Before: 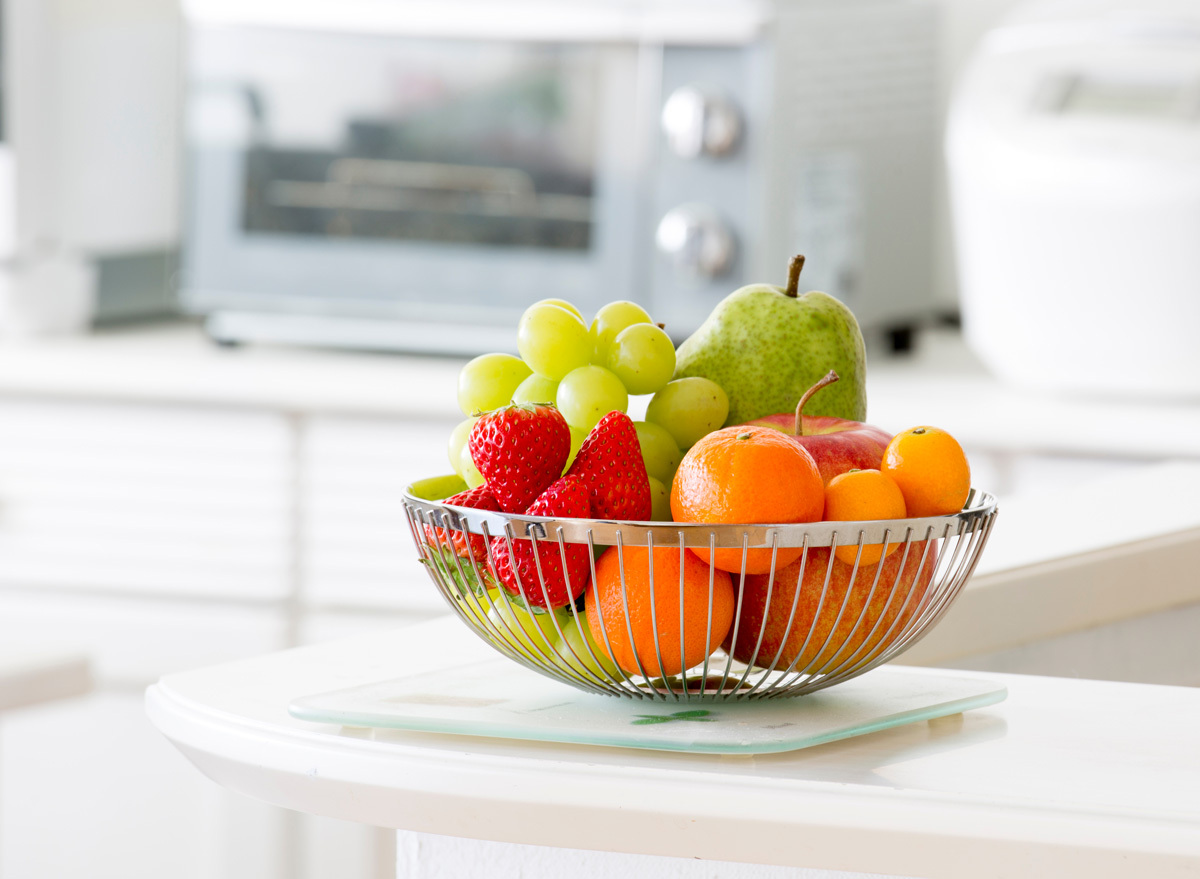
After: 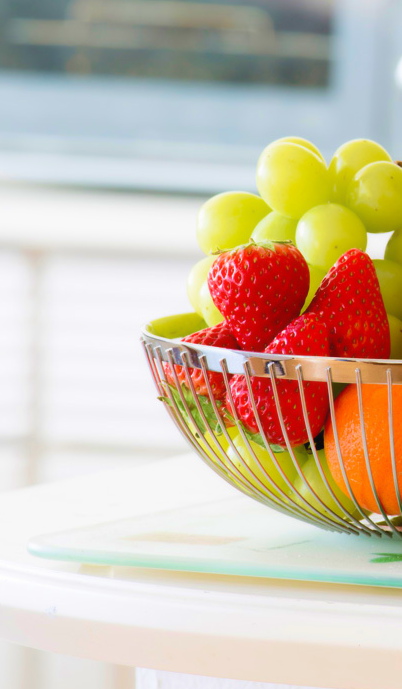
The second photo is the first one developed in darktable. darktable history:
contrast equalizer: octaves 7, y [[0.502, 0.505, 0.512, 0.529, 0.564, 0.588], [0.5 ×6], [0.502, 0.505, 0.512, 0.529, 0.564, 0.588], [0, 0.001, 0.001, 0.004, 0.008, 0.011], [0, 0.001, 0.001, 0.004, 0.008, 0.011]], mix -1
velvia: strength 75%
crop and rotate: left 21.77%, top 18.528%, right 44.676%, bottom 2.997%
